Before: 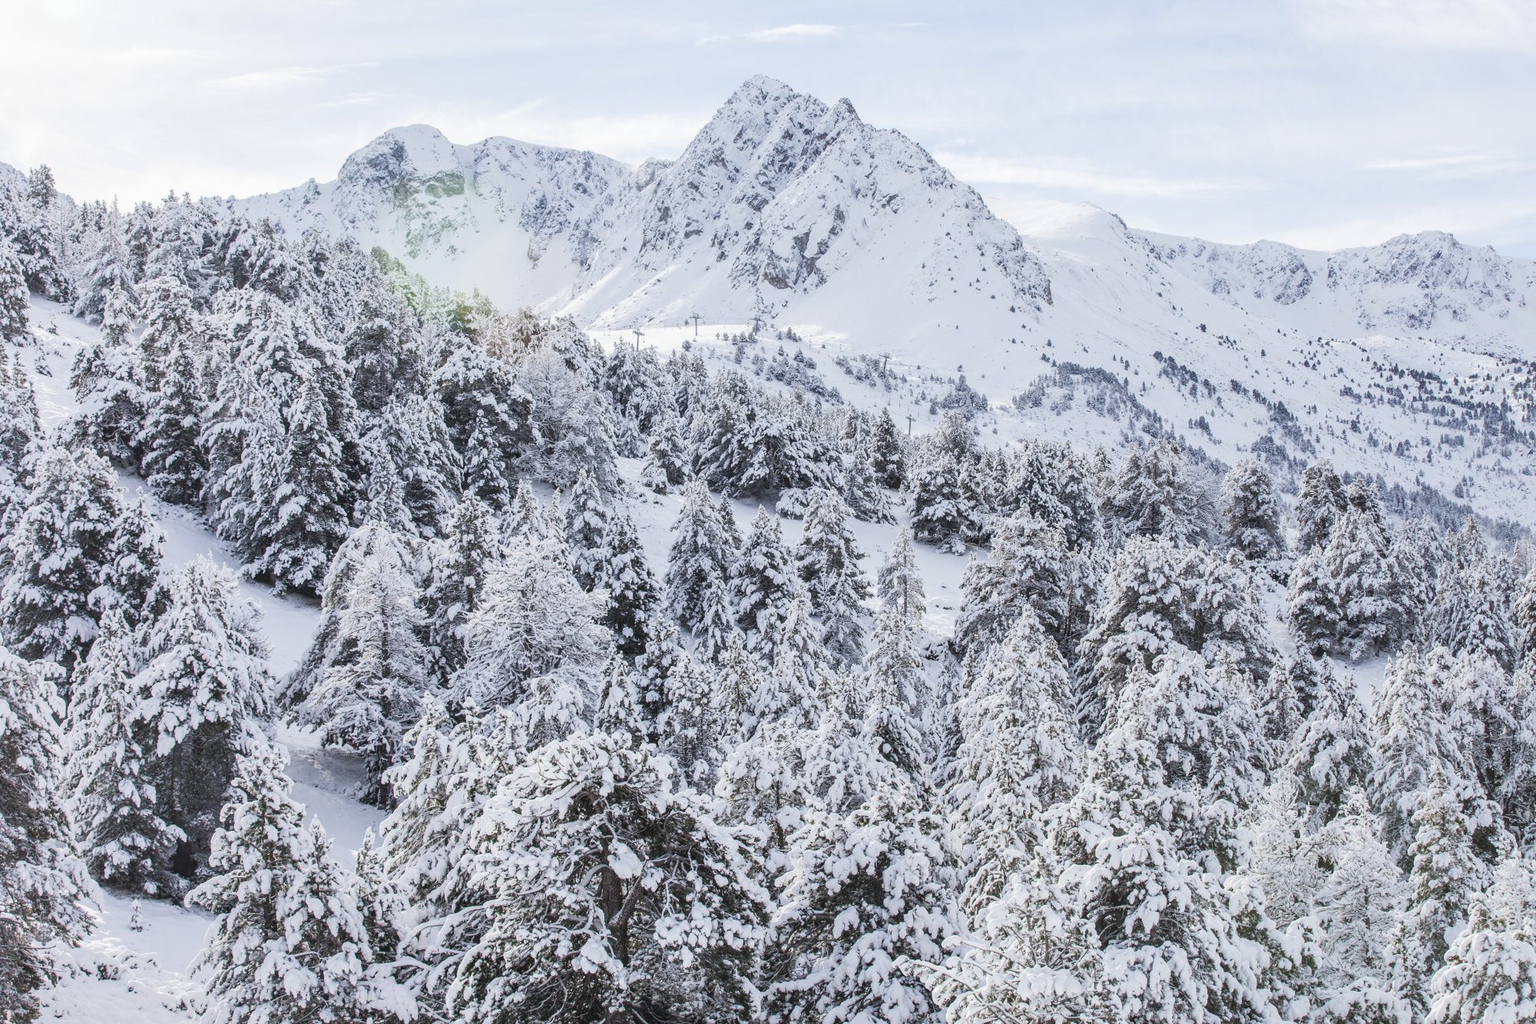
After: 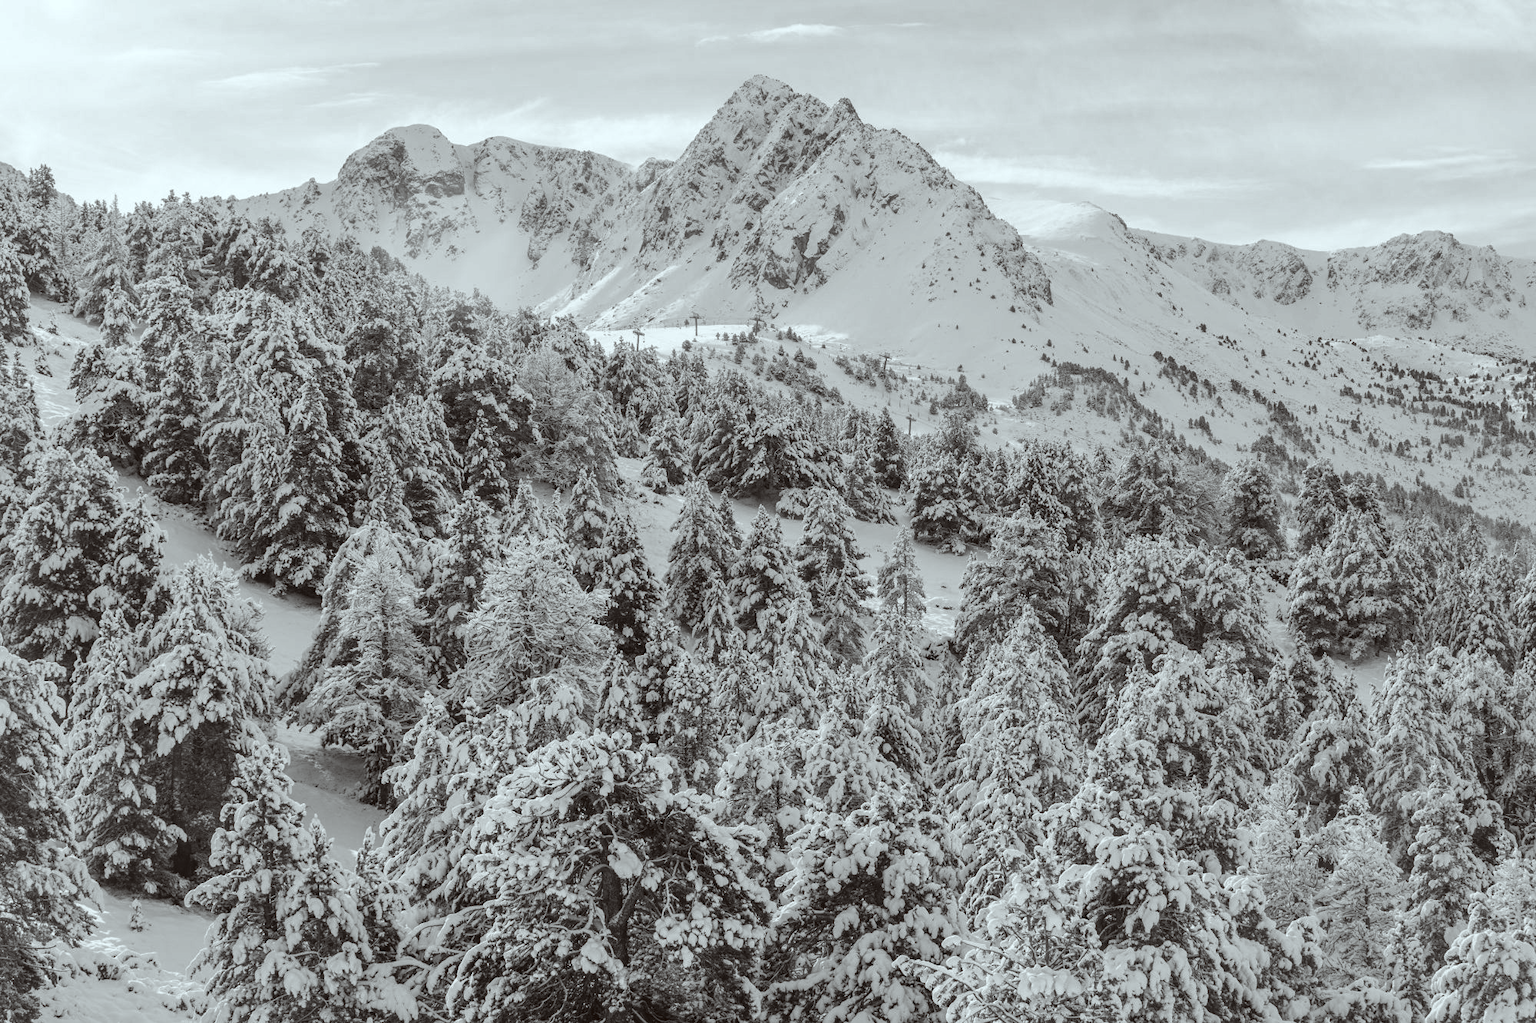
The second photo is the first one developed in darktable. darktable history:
color correction: highlights a* -4.98, highlights b* -3.76, shadows a* 3.83, shadows b* 4.08
contrast brightness saturation: saturation -1
base curve: curves: ch0 [(0, 0) (0.595, 0.418) (1, 1)], preserve colors none
